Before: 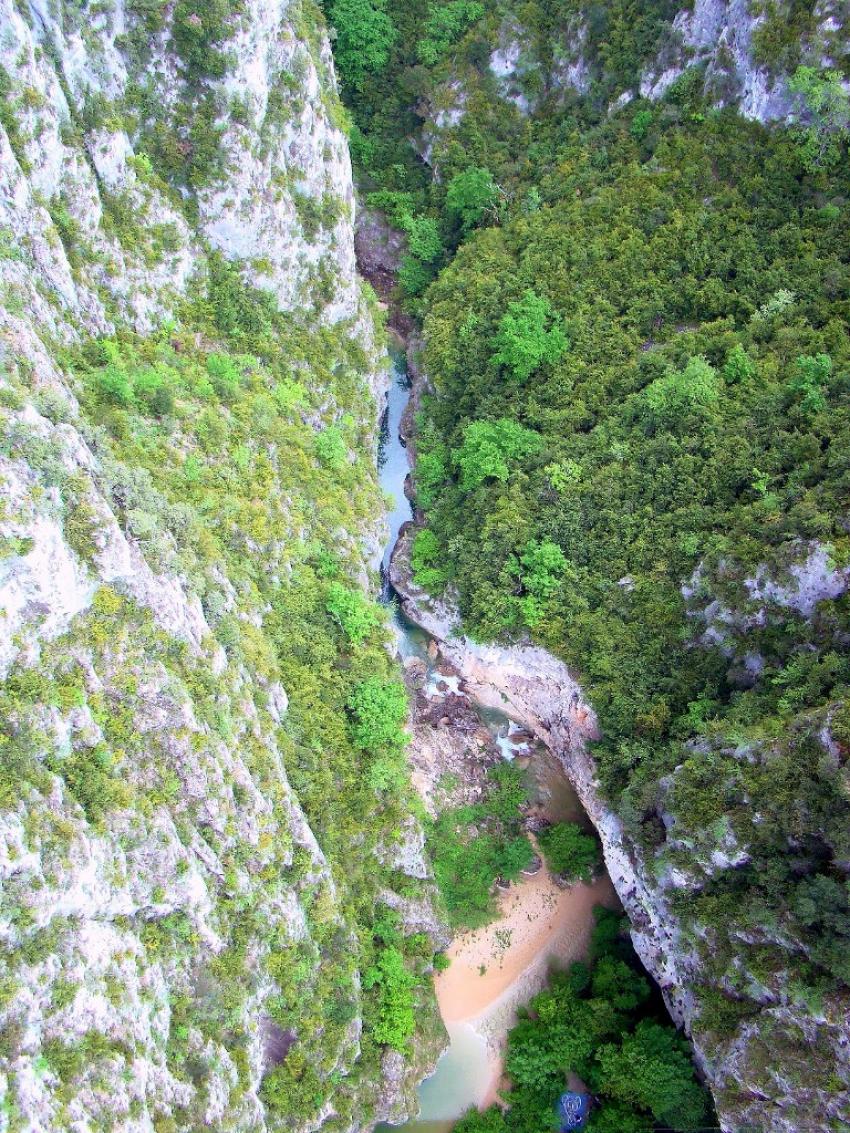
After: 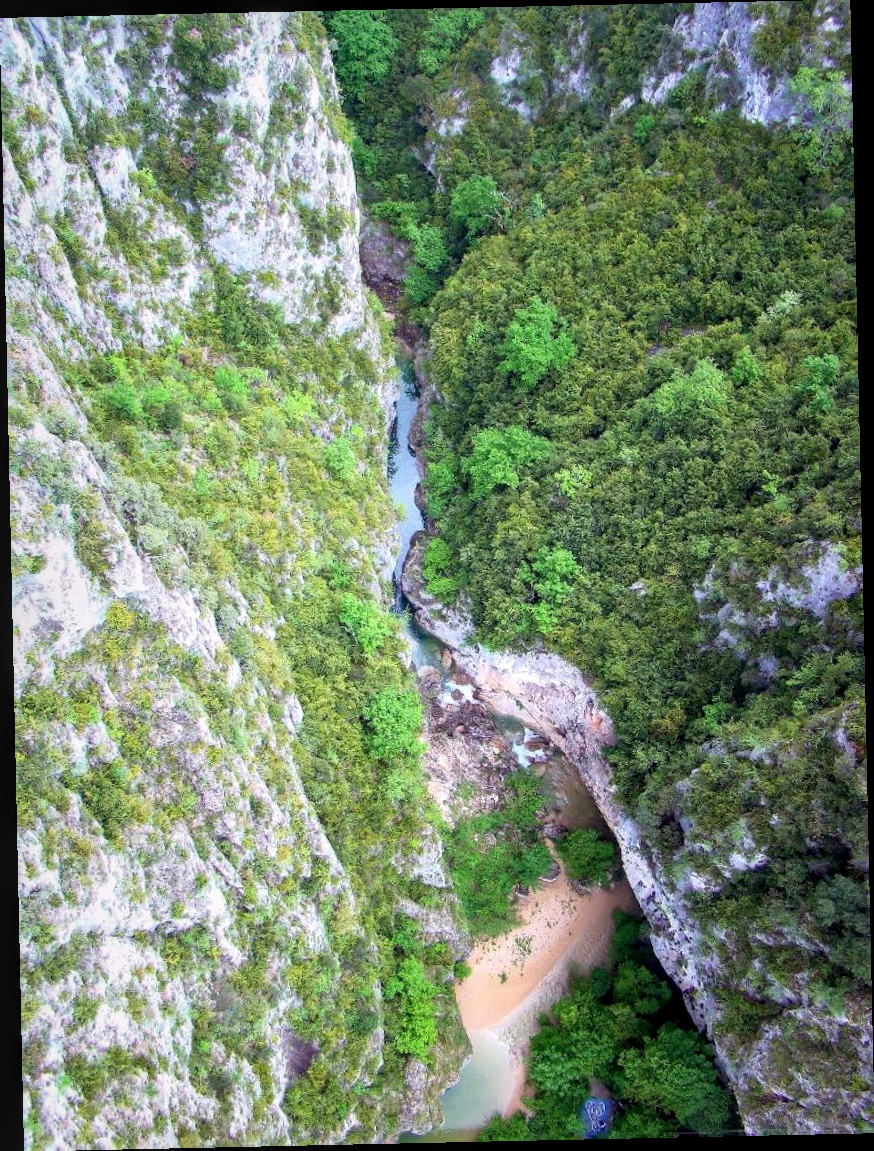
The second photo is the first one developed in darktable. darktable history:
rotate and perspective: rotation -1.24°, automatic cropping off
local contrast: on, module defaults
